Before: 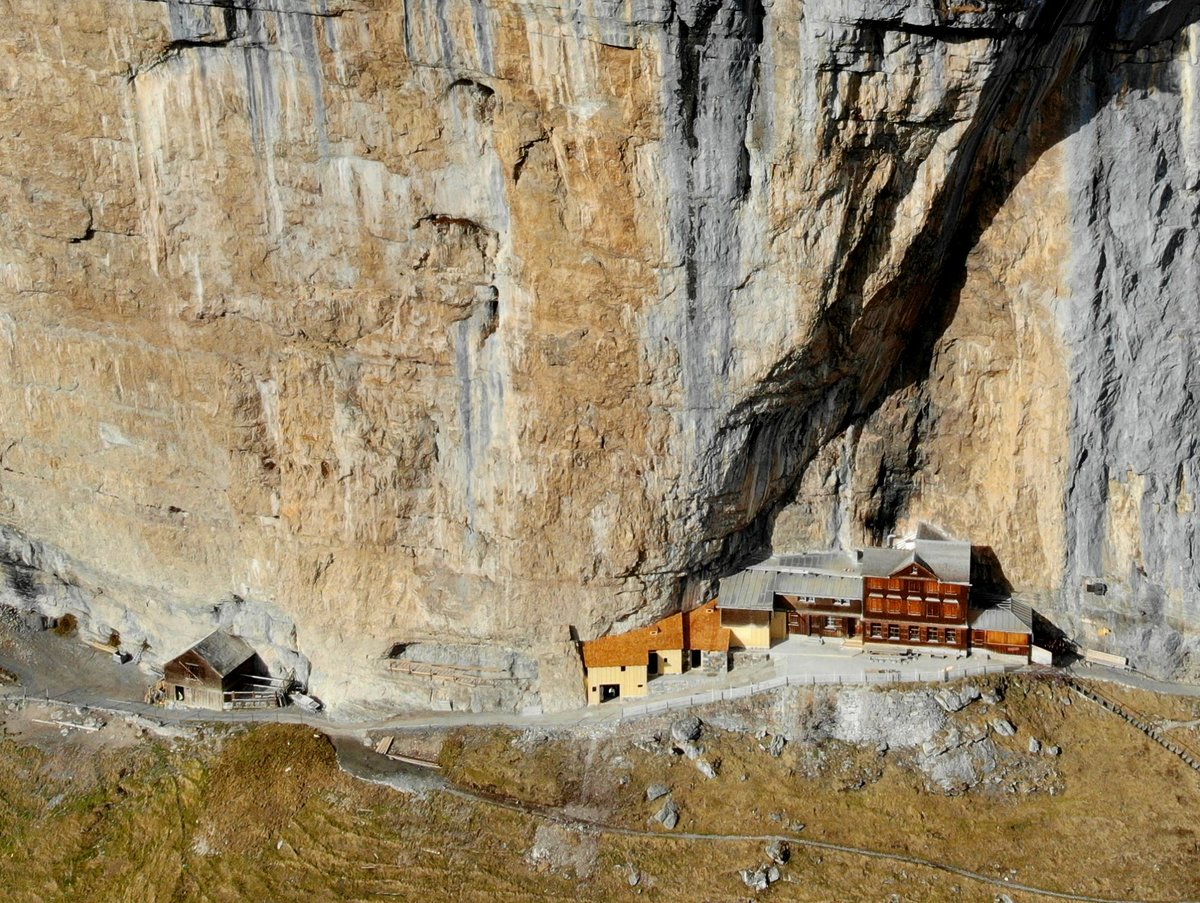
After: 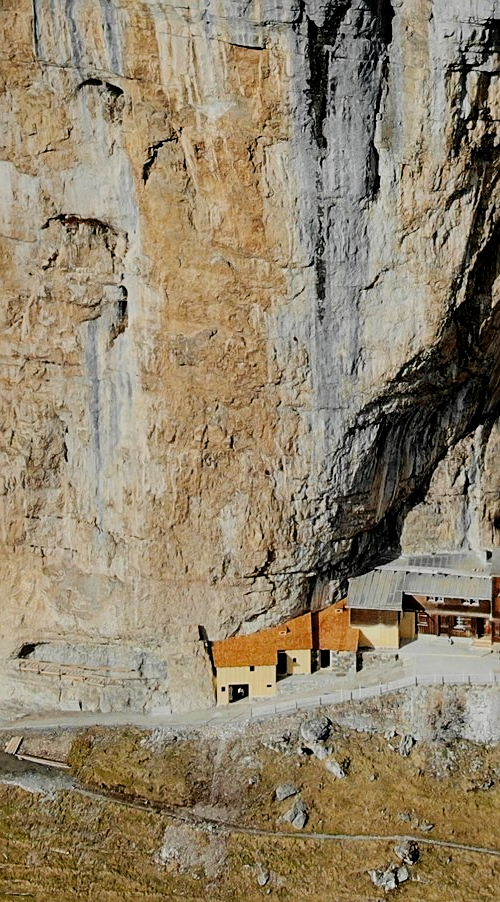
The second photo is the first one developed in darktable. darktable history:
sharpen: on, module defaults
color calibration: illuminant same as pipeline (D50), adaptation XYZ, x 0.346, y 0.358, temperature 5022.91 K
crop: left 30.953%, right 27.363%
filmic rgb: black relative exposure -7.65 EV, white relative exposure 4.56 EV, hardness 3.61, contrast 0.996
